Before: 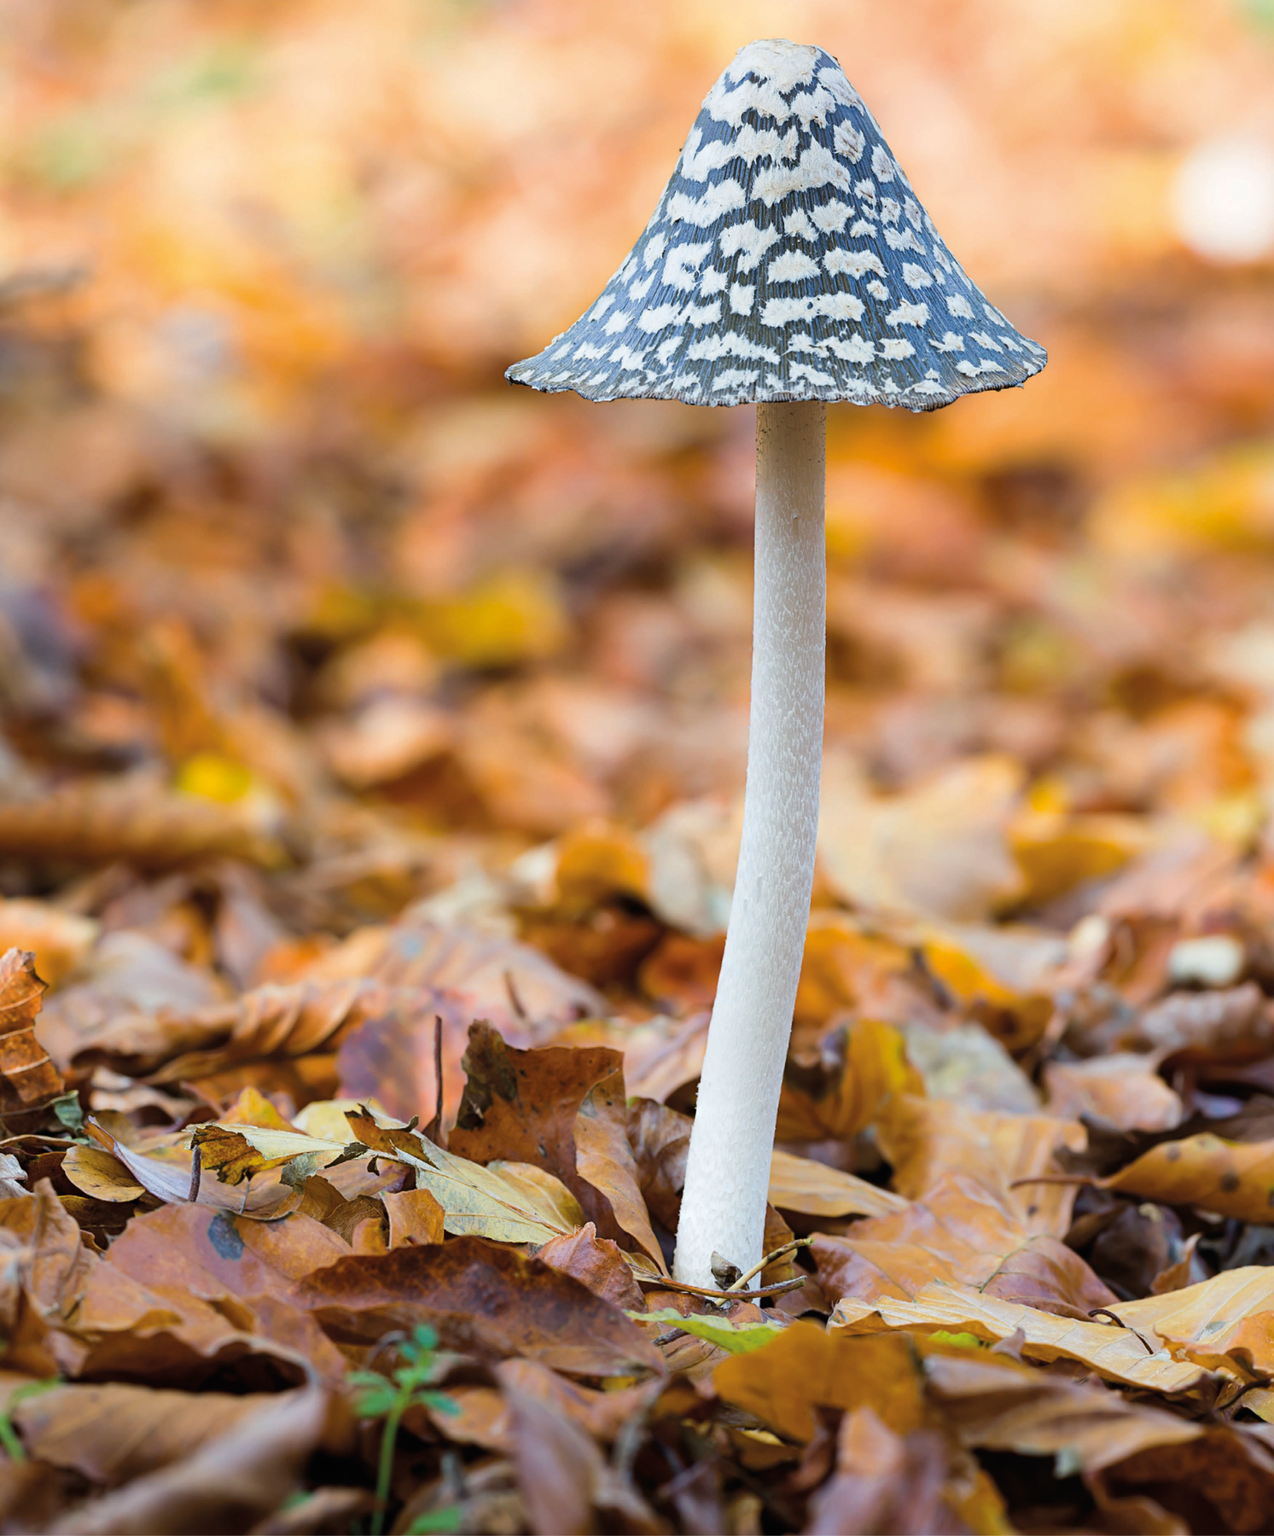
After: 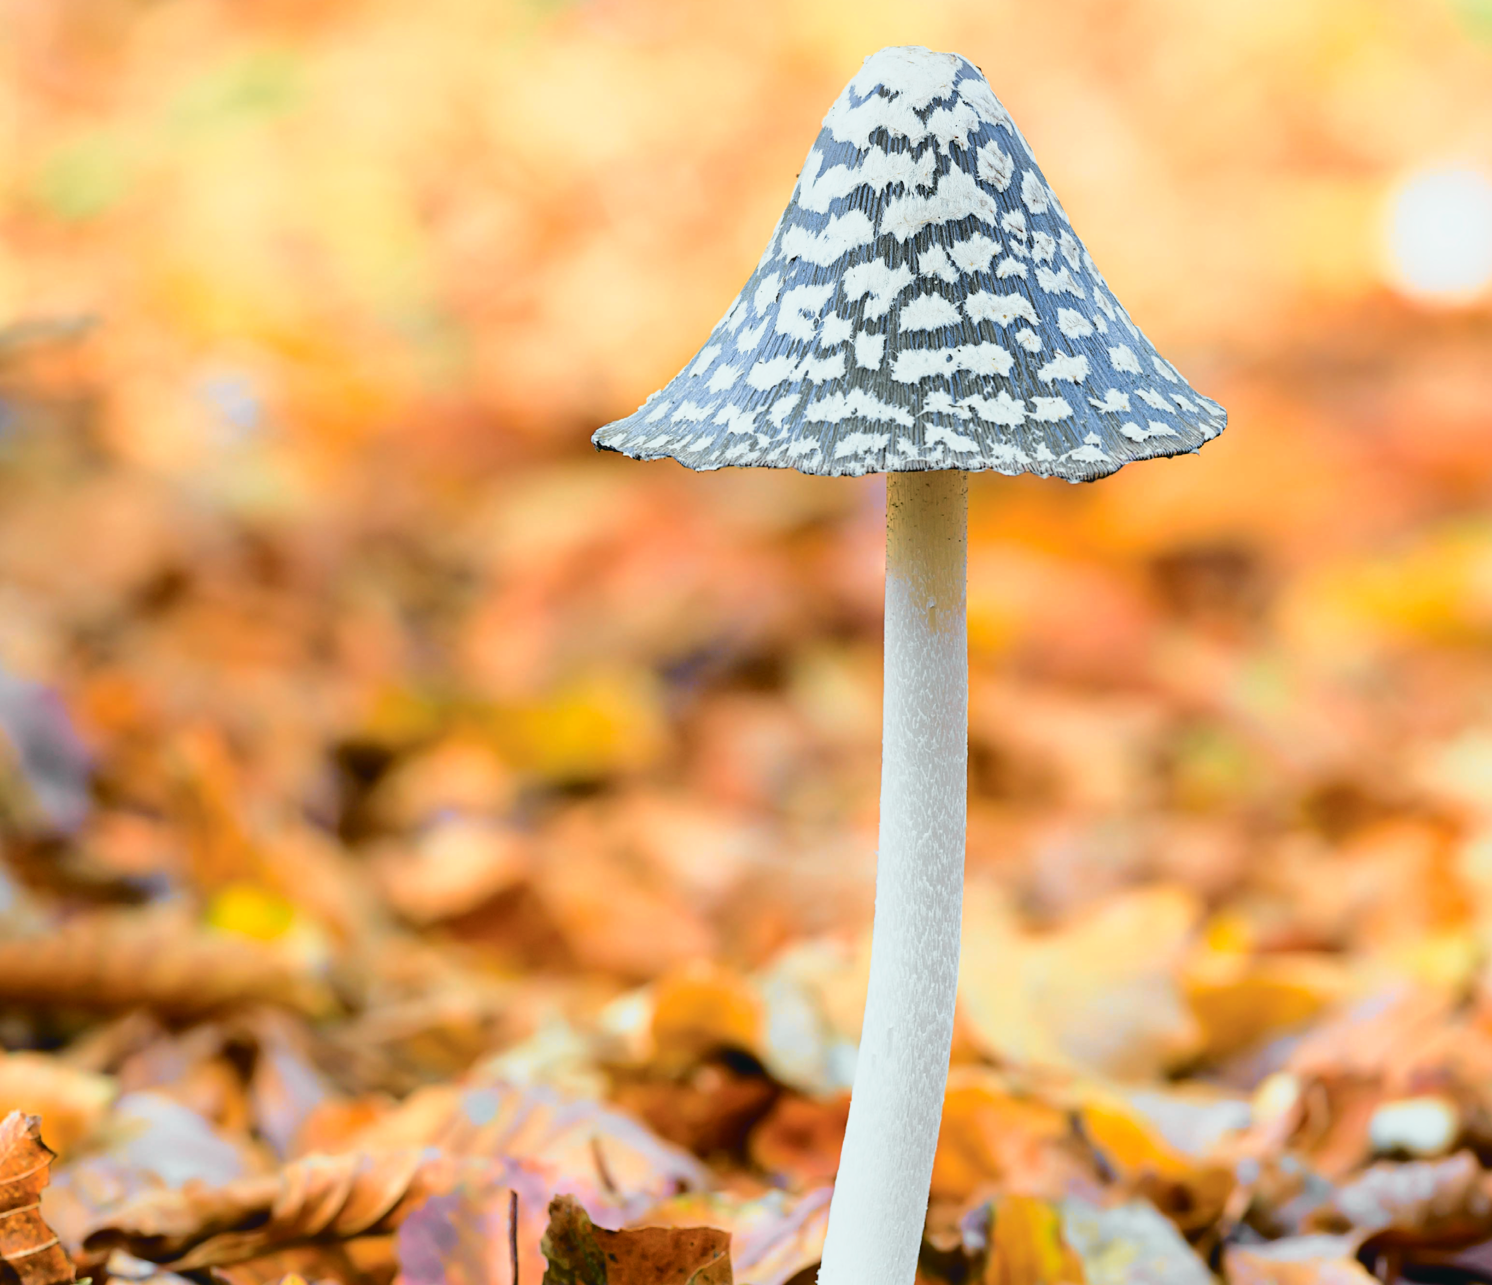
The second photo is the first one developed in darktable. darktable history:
crop: bottom 28.576%
tone curve: curves: ch0 [(0.001, 0.029) (0.084, 0.074) (0.162, 0.165) (0.304, 0.382) (0.466, 0.576) (0.654, 0.741) (0.848, 0.906) (0.984, 0.963)]; ch1 [(0, 0) (0.34, 0.235) (0.46, 0.46) (0.515, 0.502) (0.553, 0.567) (0.764, 0.815) (1, 1)]; ch2 [(0, 0) (0.44, 0.458) (0.479, 0.492) (0.524, 0.507) (0.547, 0.579) (0.673, 0.712) (1, 1)], color space Lab, independent channels, preserve colors none
